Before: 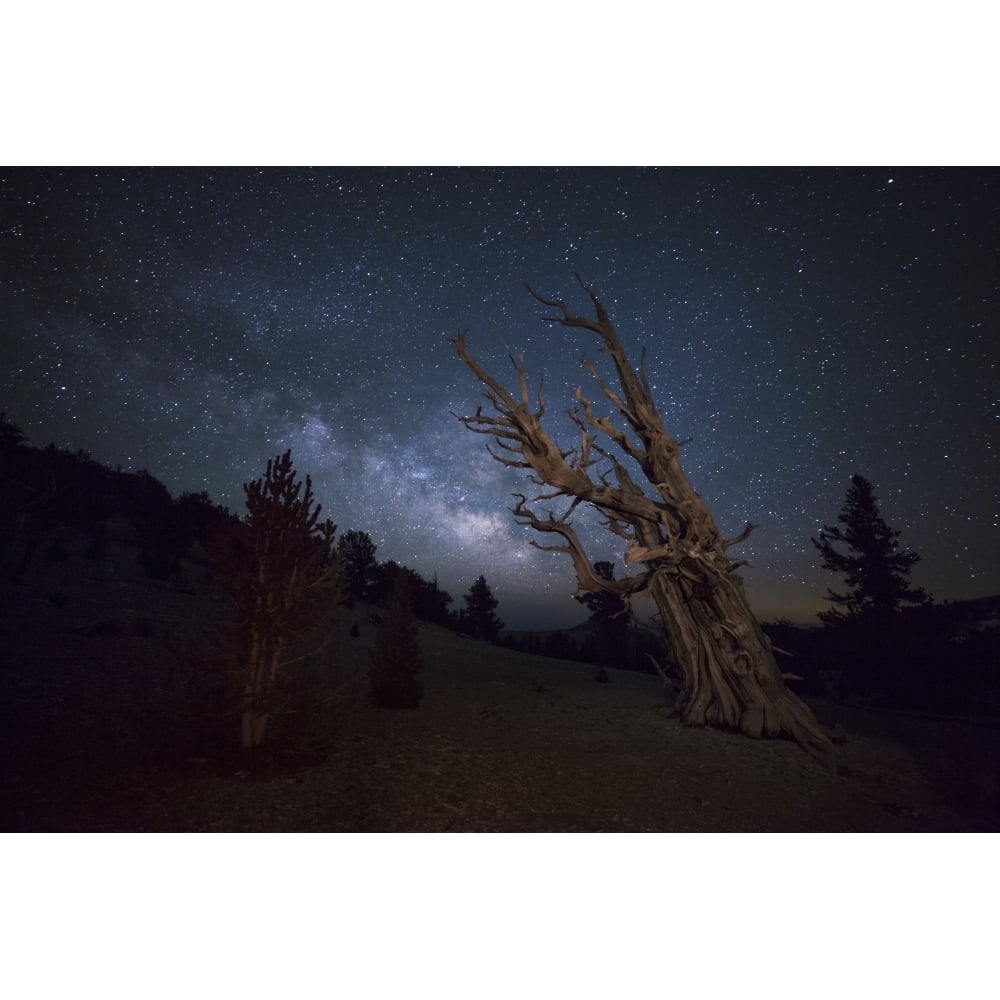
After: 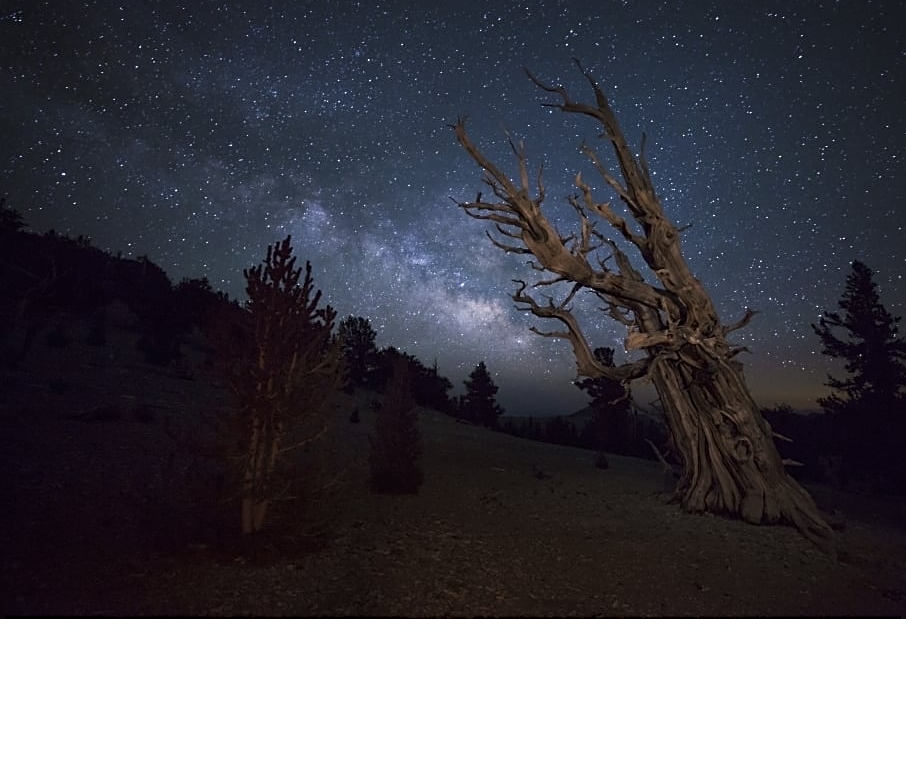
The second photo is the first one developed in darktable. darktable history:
crop: top 21.409%, right 9.359%, bottom 0.298%
sharpen: amount 0.49
